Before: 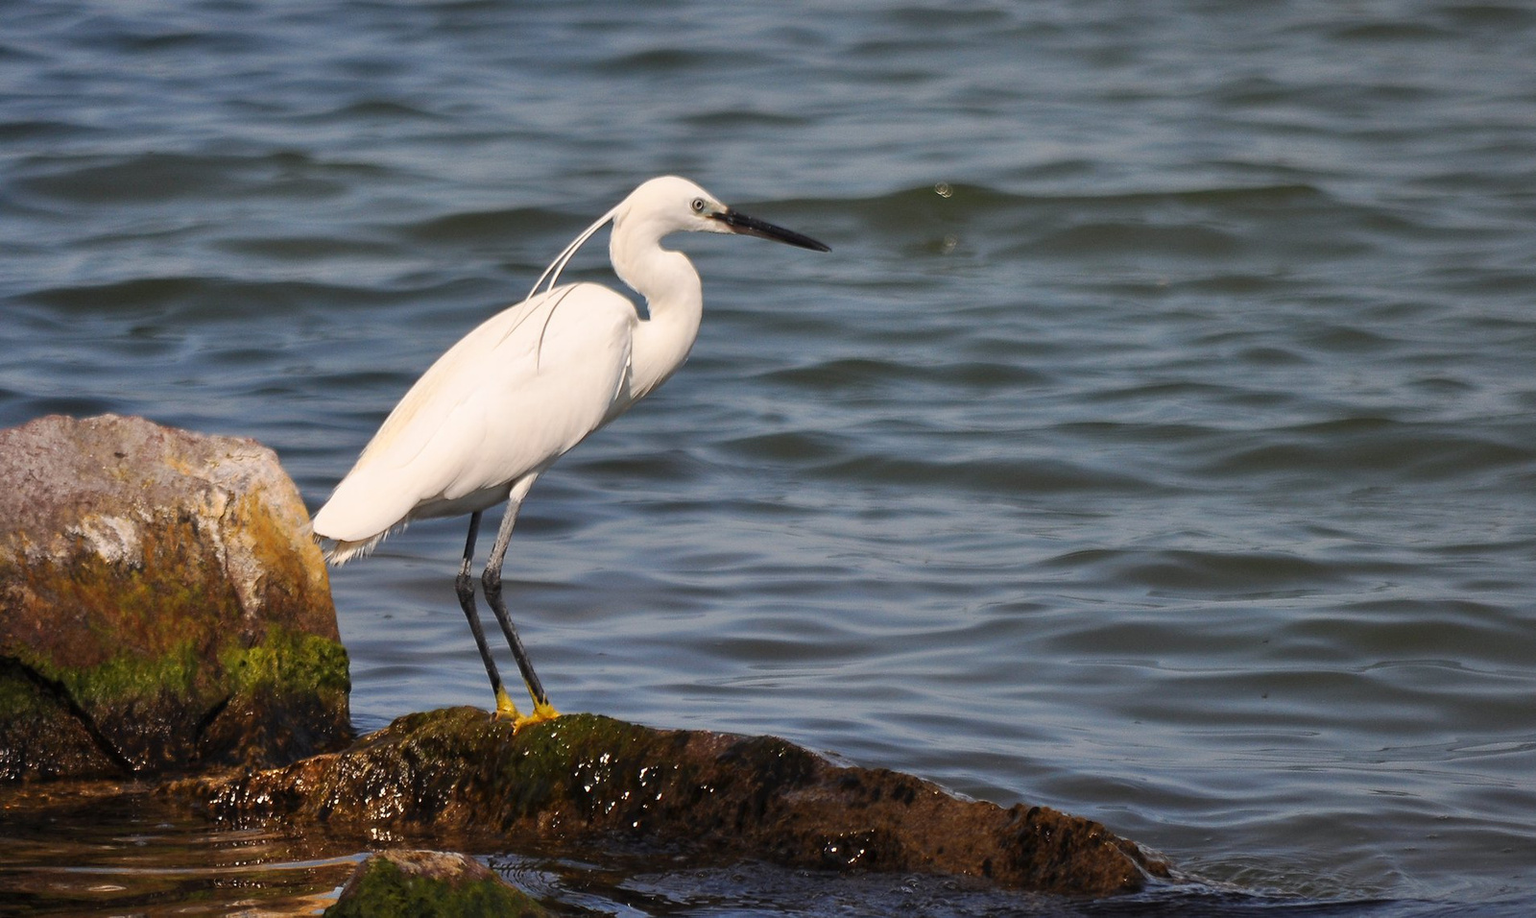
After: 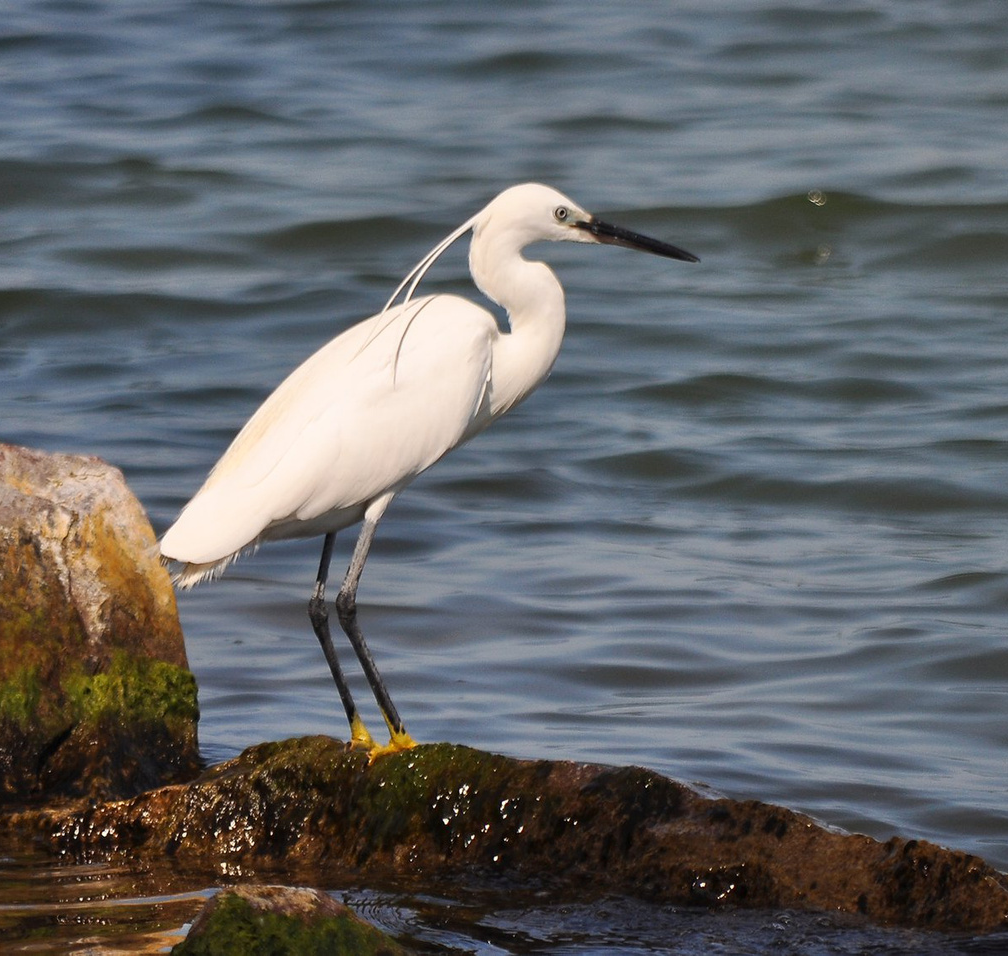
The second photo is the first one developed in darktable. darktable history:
contrast brightness saturation: contrast 0.055
crop: left 10.414%, right 26.578%
